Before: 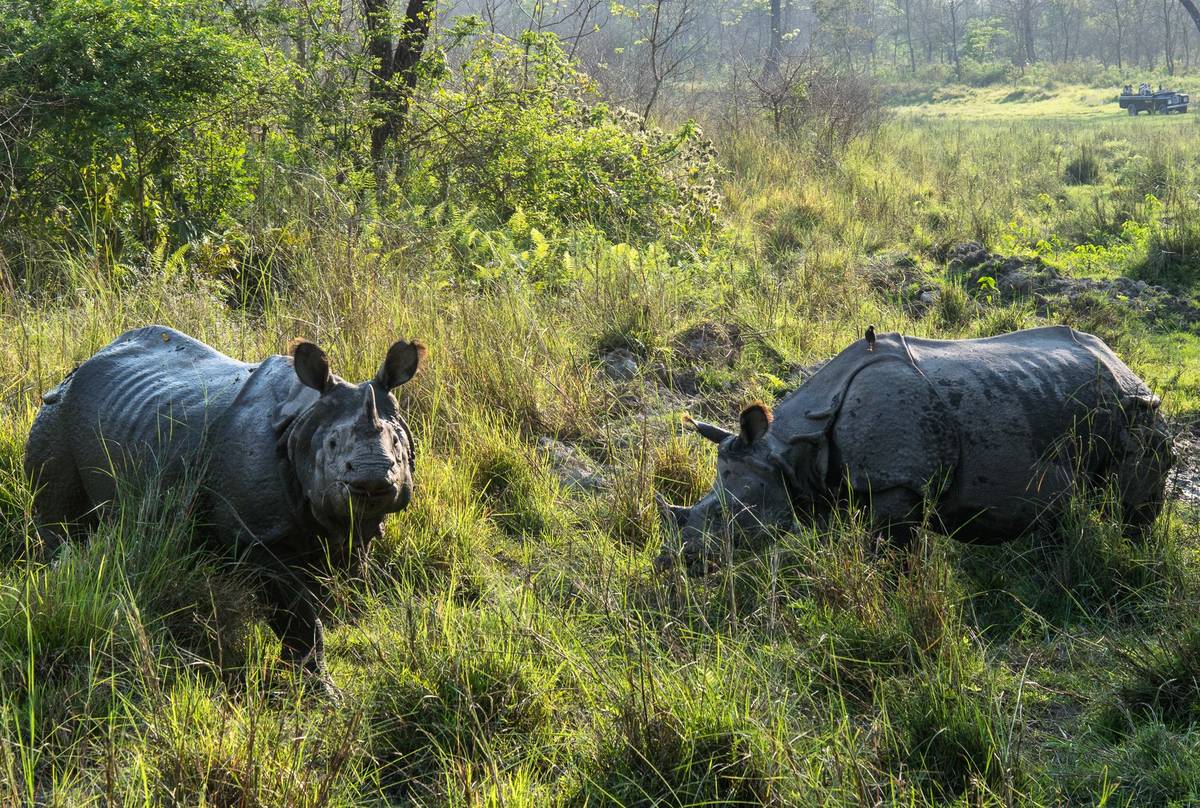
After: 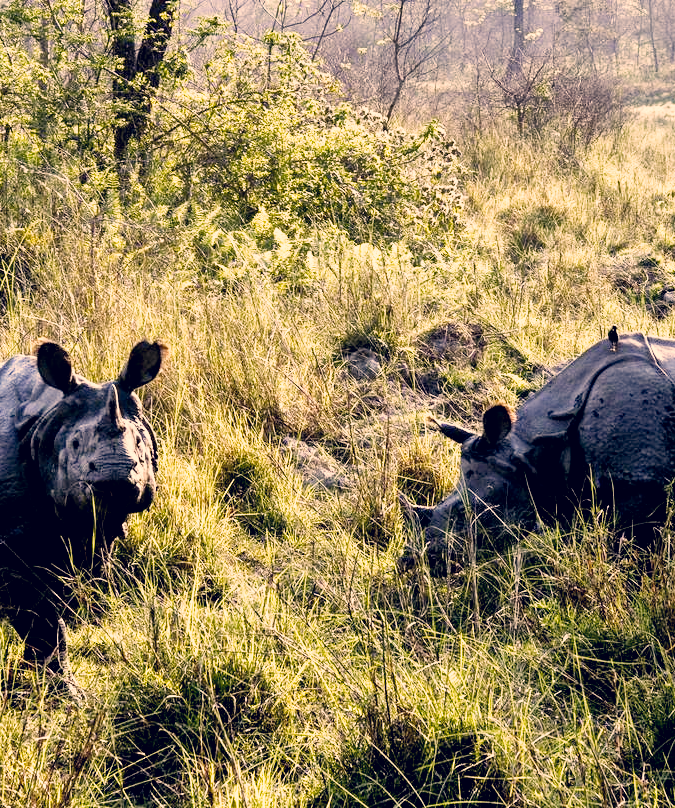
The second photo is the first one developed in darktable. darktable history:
color zones: curves: ch2 [(0, 0.5) (0.143, 0.5) (0.286, 0.489) (0.415, 0.421) (0.571, 0.5) (0.714, 0.5) (0.857, 0.5) (1, 0.5)]
exposure: black level correction 0.009, exposure -0.159 EV, compensate highlight preservation false
crop: left 21.496%, right 22.254%
filmic rgb: middle gray luminance 10%, black relative exposure -8.61 EV, white relative exposure 3.3 EV, threshold 6 EV, target black luminance 0%, hardness 5.2, latitude 44.69%, contrast 1.302, highlights saturation mix 5%, shadows ↔ highlights balance 24.64%, add noise in highlights 0, preserve chrominance no, color science v3 (2019), use custom middle-gray values true, iterations of high-quality reconstruction 0, contrast in highlights soft, enable highlight reconstruction true
white balance: red 0.983, blue 1.036
shadows and highlights: soften with gaussian
color correction: highlights a* 19.59, highlights b* 27.49, shadows a* 3.46, shadows b* -17.28, saturation 0.73
